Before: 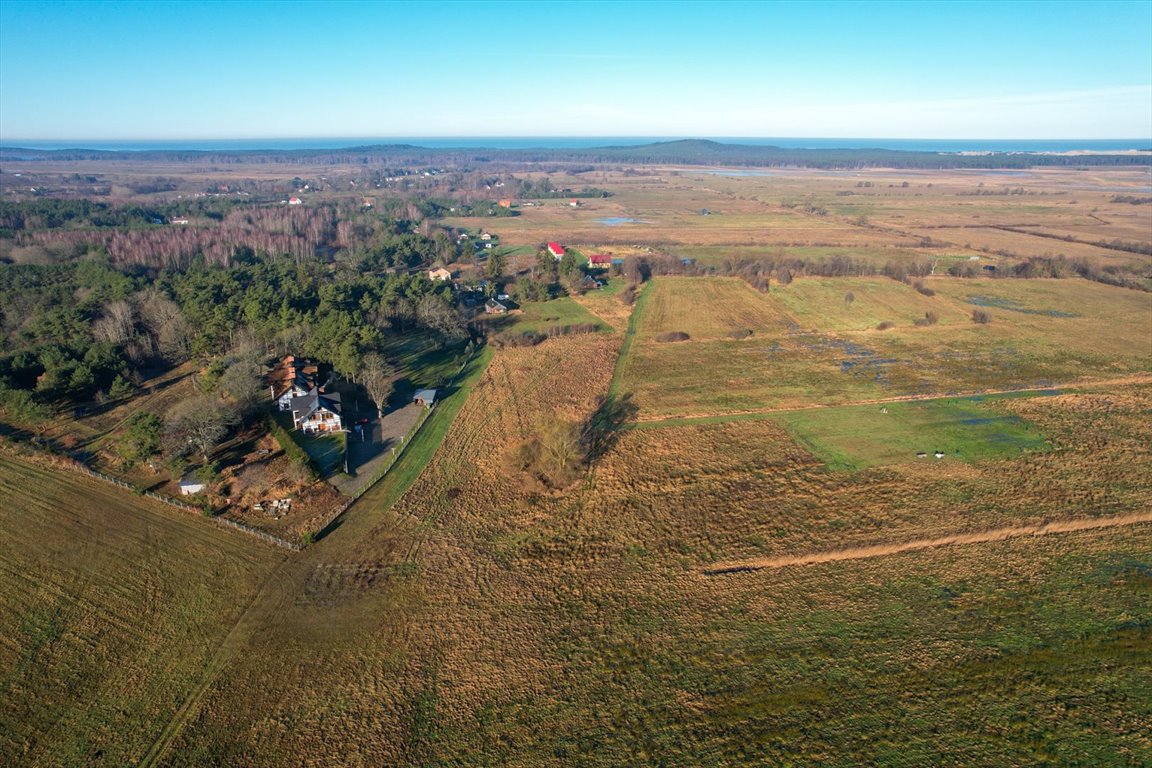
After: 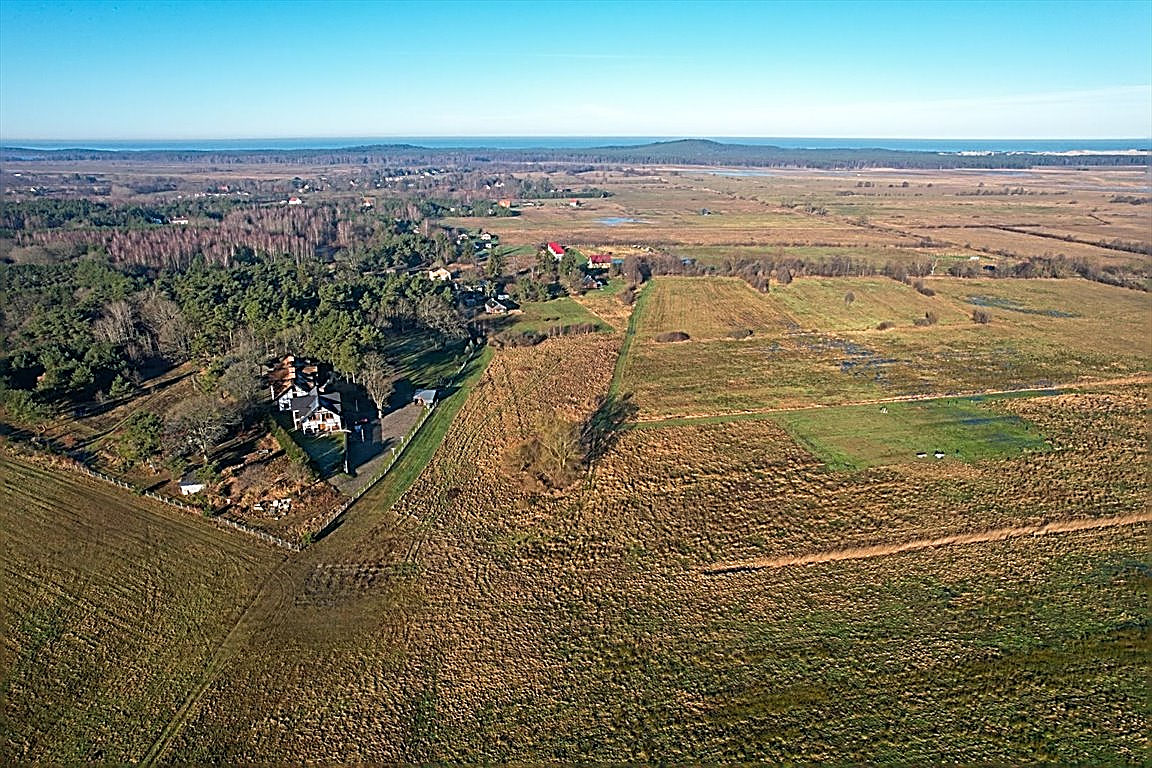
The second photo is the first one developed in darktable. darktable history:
sharpen: amount 1.878
